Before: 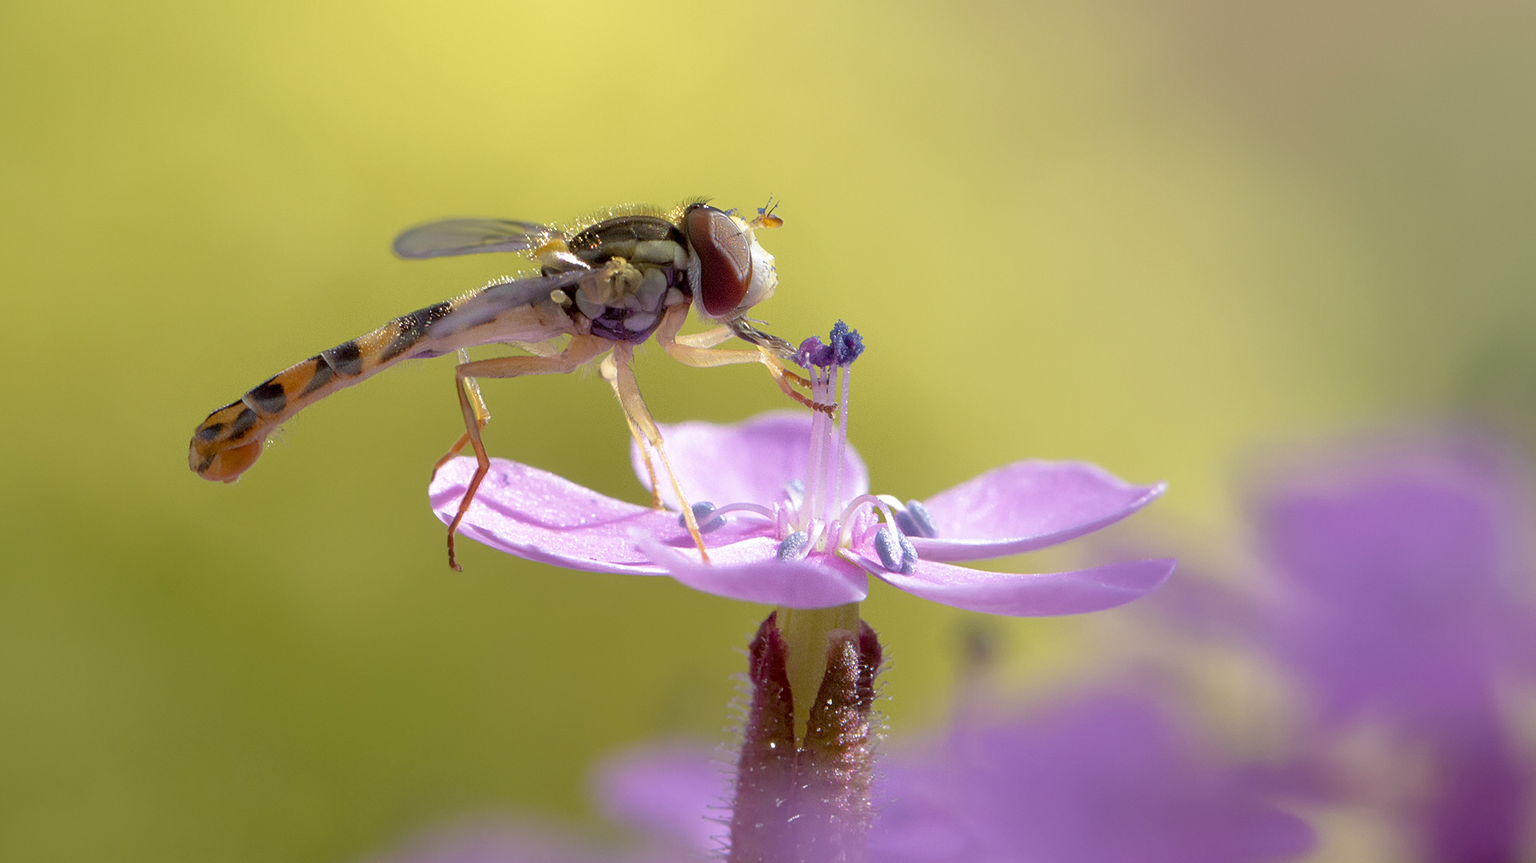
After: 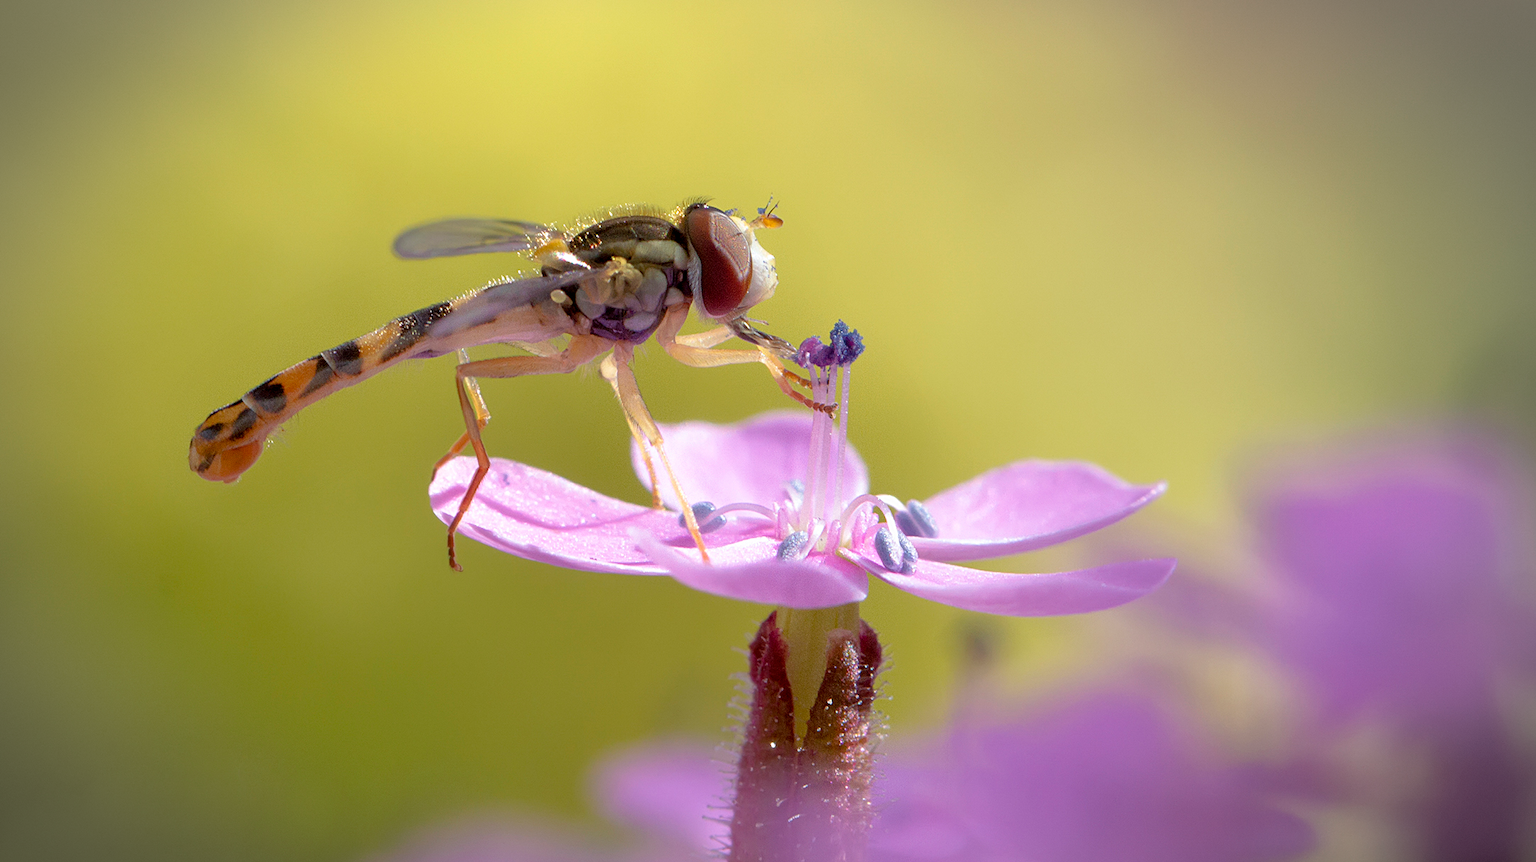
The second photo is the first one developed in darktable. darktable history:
color correction: highlights a* 0.045, highlights b* -0.482
vignetting: fall-off start 78.65%, width/height ratio 1.328, dithering 8-bit output
